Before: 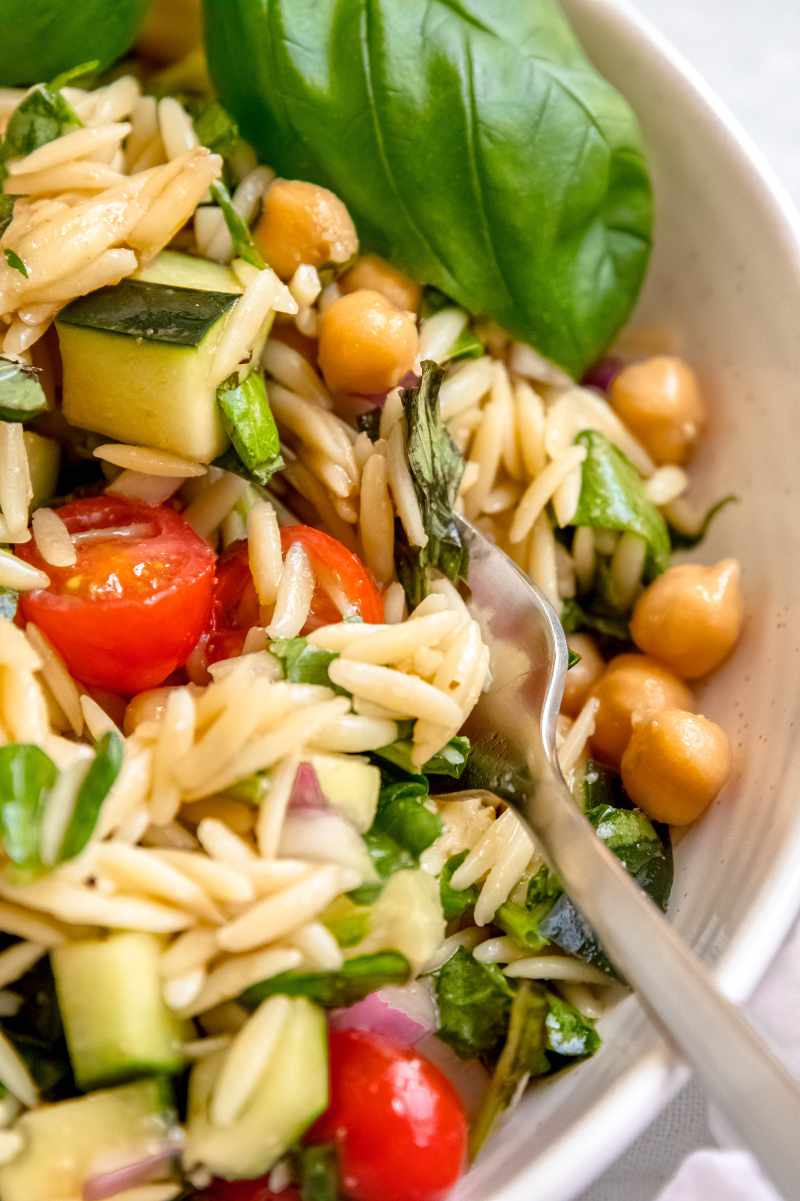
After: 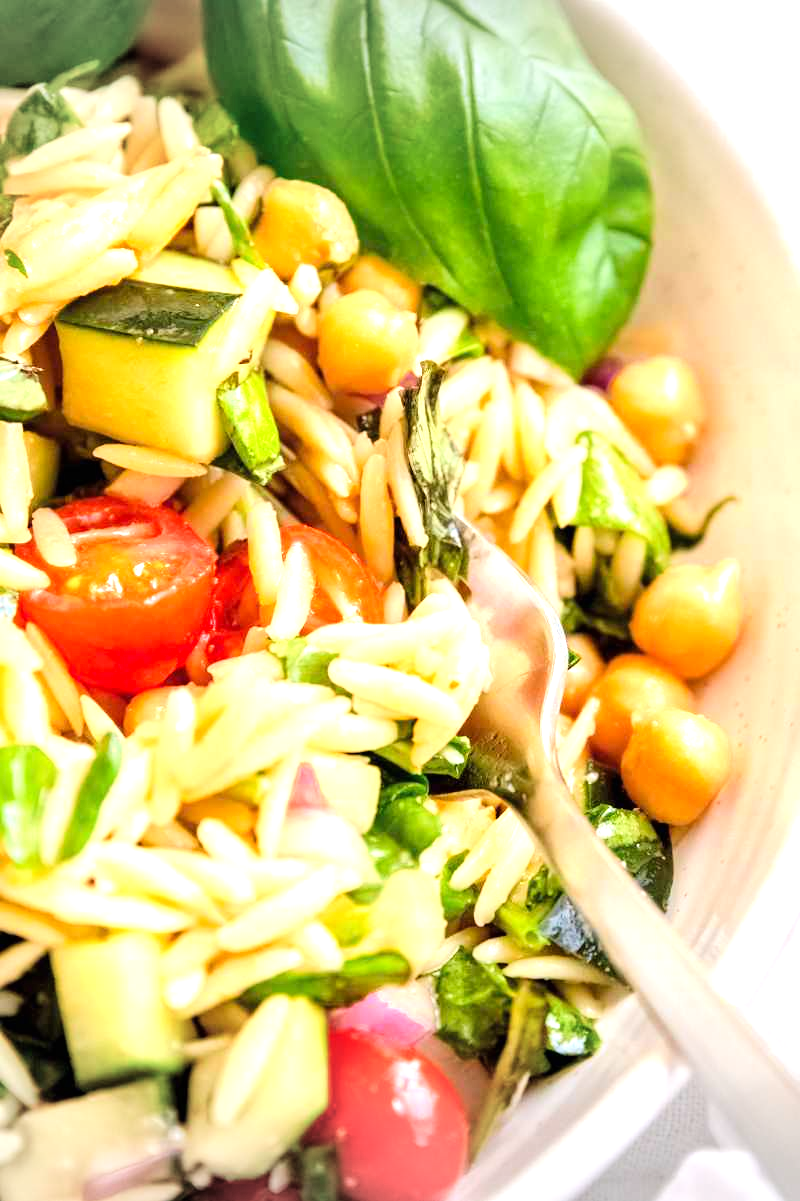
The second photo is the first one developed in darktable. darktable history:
exposure: black level correction 0, exposure 1.1 EV, compensate exposure bias true, compensate highlight preservation false
tone curve: curves: ch0 [(0, 0) (0.004, 0.001) (0.133, 0.112) (0.325, 0.362) (0.832, 0.893) (1, 1)], color space Lab, linked channels, preserve colors none
vignetting: fall-off start 100%, brightness -0.282, width/height ratio 1.31
